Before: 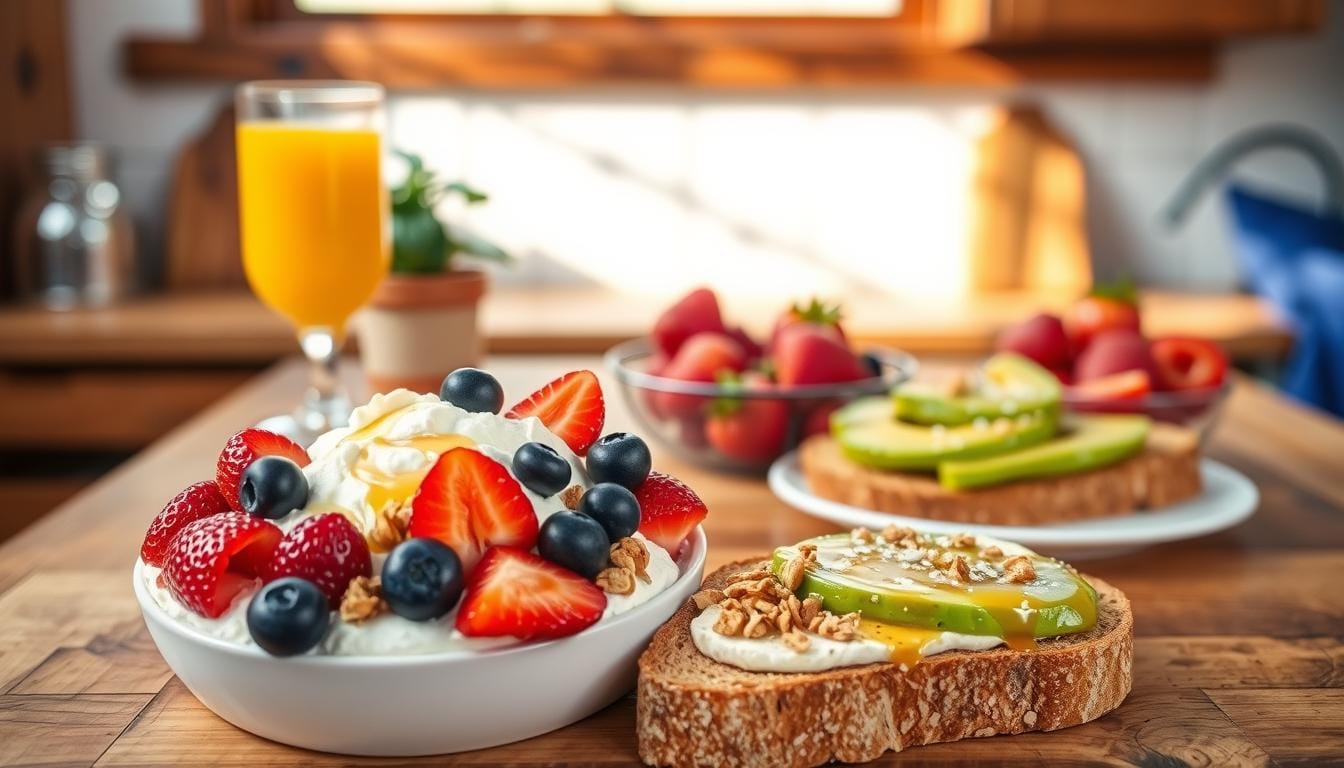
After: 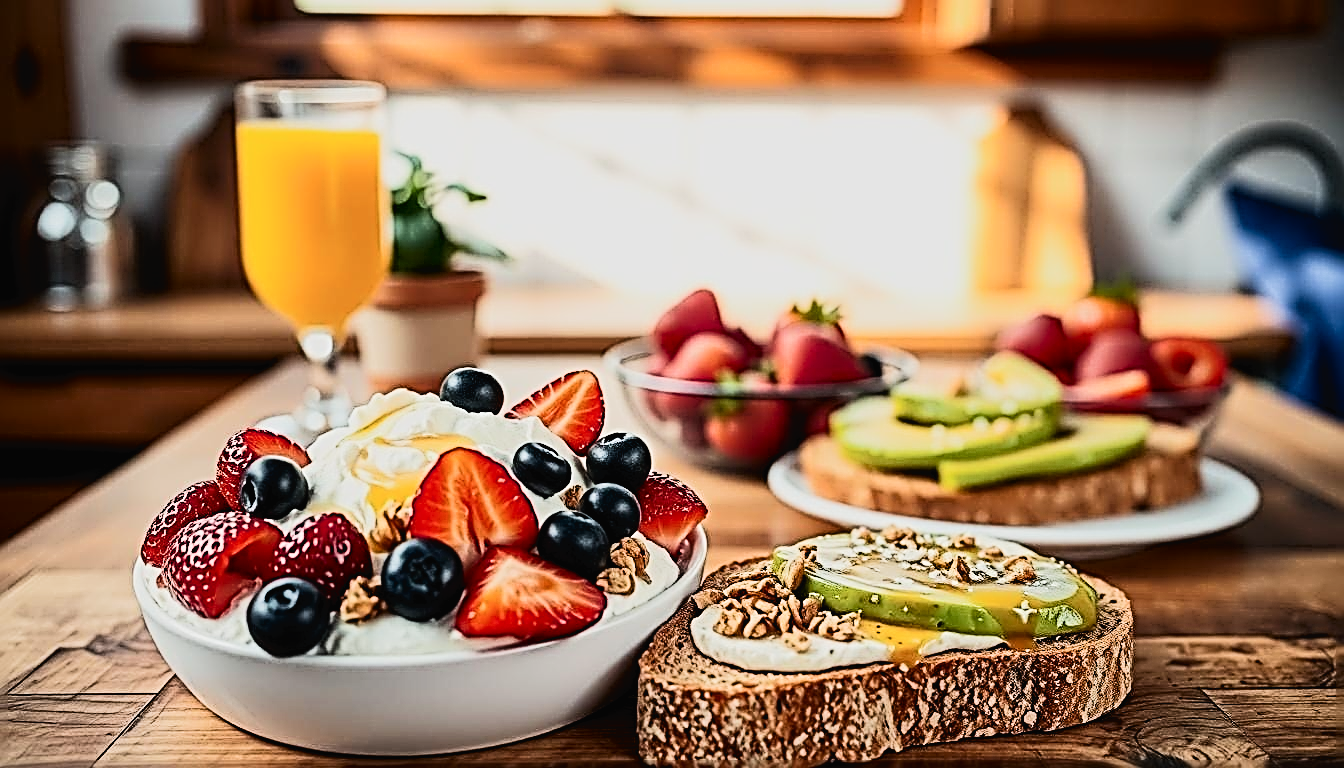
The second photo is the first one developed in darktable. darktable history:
sharpen: radius 3.179, amount 1.716
exposure: exposure -0.146 EV, compensate highlight preservation false
tone curve: curves: ch0 [(0, 0) (0.003, 0.023) (0.011, 0.024) (0.025, 0.026) (0.044, 0.035) (0.069, 0.05) (0.1, 0.071) (0.136, 0.098) (0.177, 0.135) (0.224, 0.172) (0.277, 0.227) (0.335, 0.296) (0.399, 0.372) (0.468, 0.462) (0.543, 0.58) (0.623, 0.697) (0.709, 0.789) (0.801, 0.86) (0.898, 0.918) (1, 1)], color space Lab, independent channels, preserve colors none
filmic rgb: black relative exposure -5.08 EV, white relative exposure 3.99 EV, hardness 2.87, contrast 1.3, highlights saturation mix -28.69%
